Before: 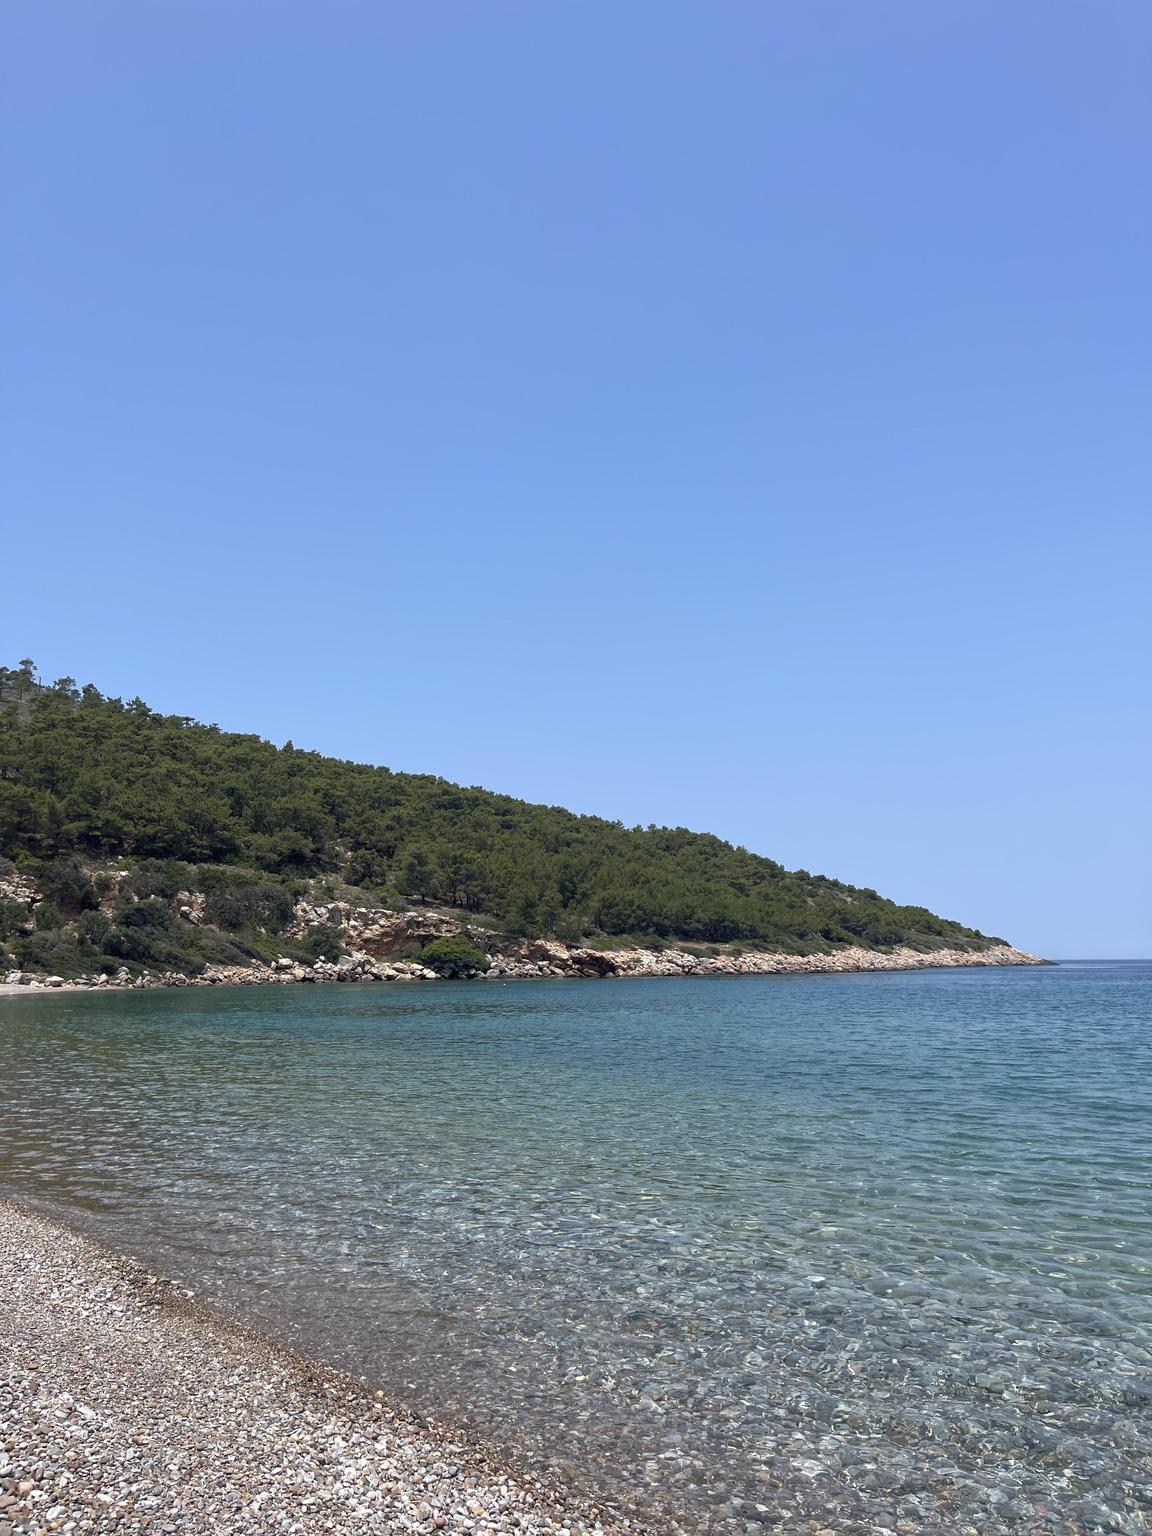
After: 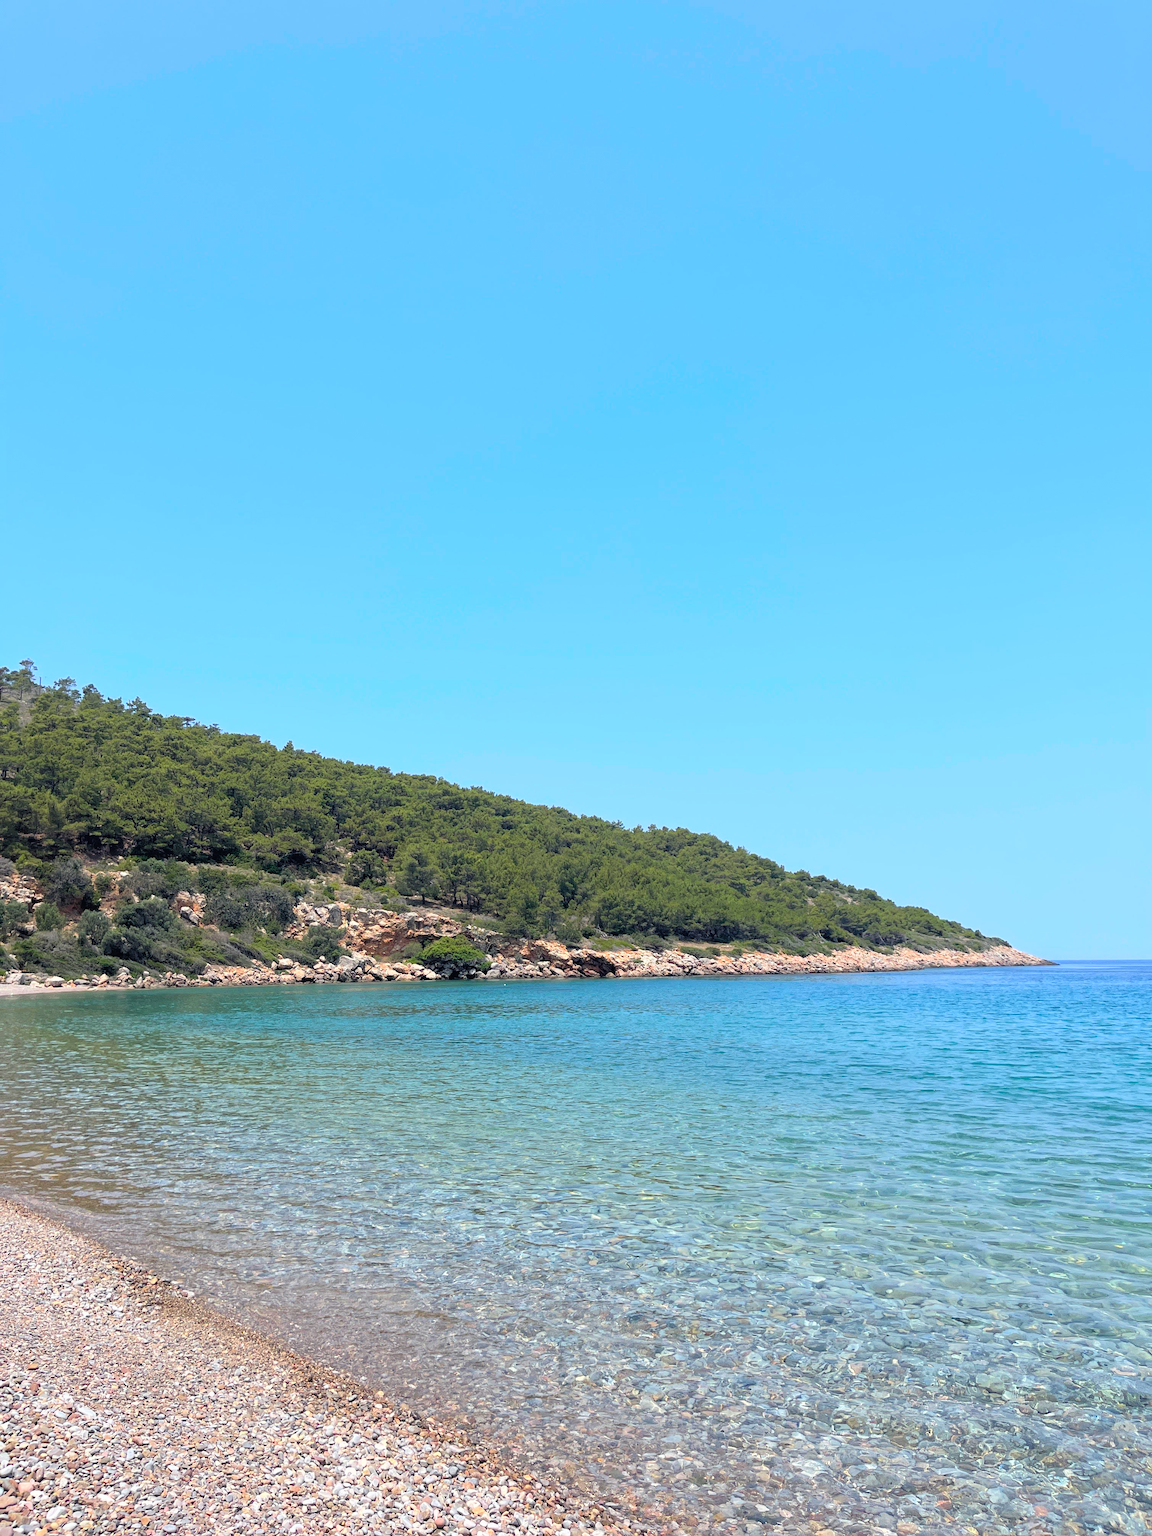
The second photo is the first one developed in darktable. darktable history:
contrast brightness saturation: contrast 0.065, brightness 0.172, saturation 0.404
tone curve: curves: ch0 [(0, 0.013) (0.054, 0.018) (0.205, 0.191) (0.289, 0.292) (0.39, 0.424) (0.493, 0.551) (0.666, 0.743) (0.795, 0.841) (1, 0.998)]; ch1 [(0, 0) (0.385, 0.343) (0.439, 0.415) (0.494, 0.495) (0.501, 0.501) (0.51, 0.509) (0.548, 0.554) (0.586, 0.601) (0.66, 0.687) (0.783, 0.804) (1, 1)]; ch2 [(0, 0) (0.304, 0.31) (0.403, 0.399) (0.441, 0.428) (0.47, 0.469) (0.498, 0.496) (0.524, 0.538) (0.566, 0.579) (0.633, 0.665) (0.7, 0.711) (1, 1)], color space Lab, linked channels, preserve colors none
